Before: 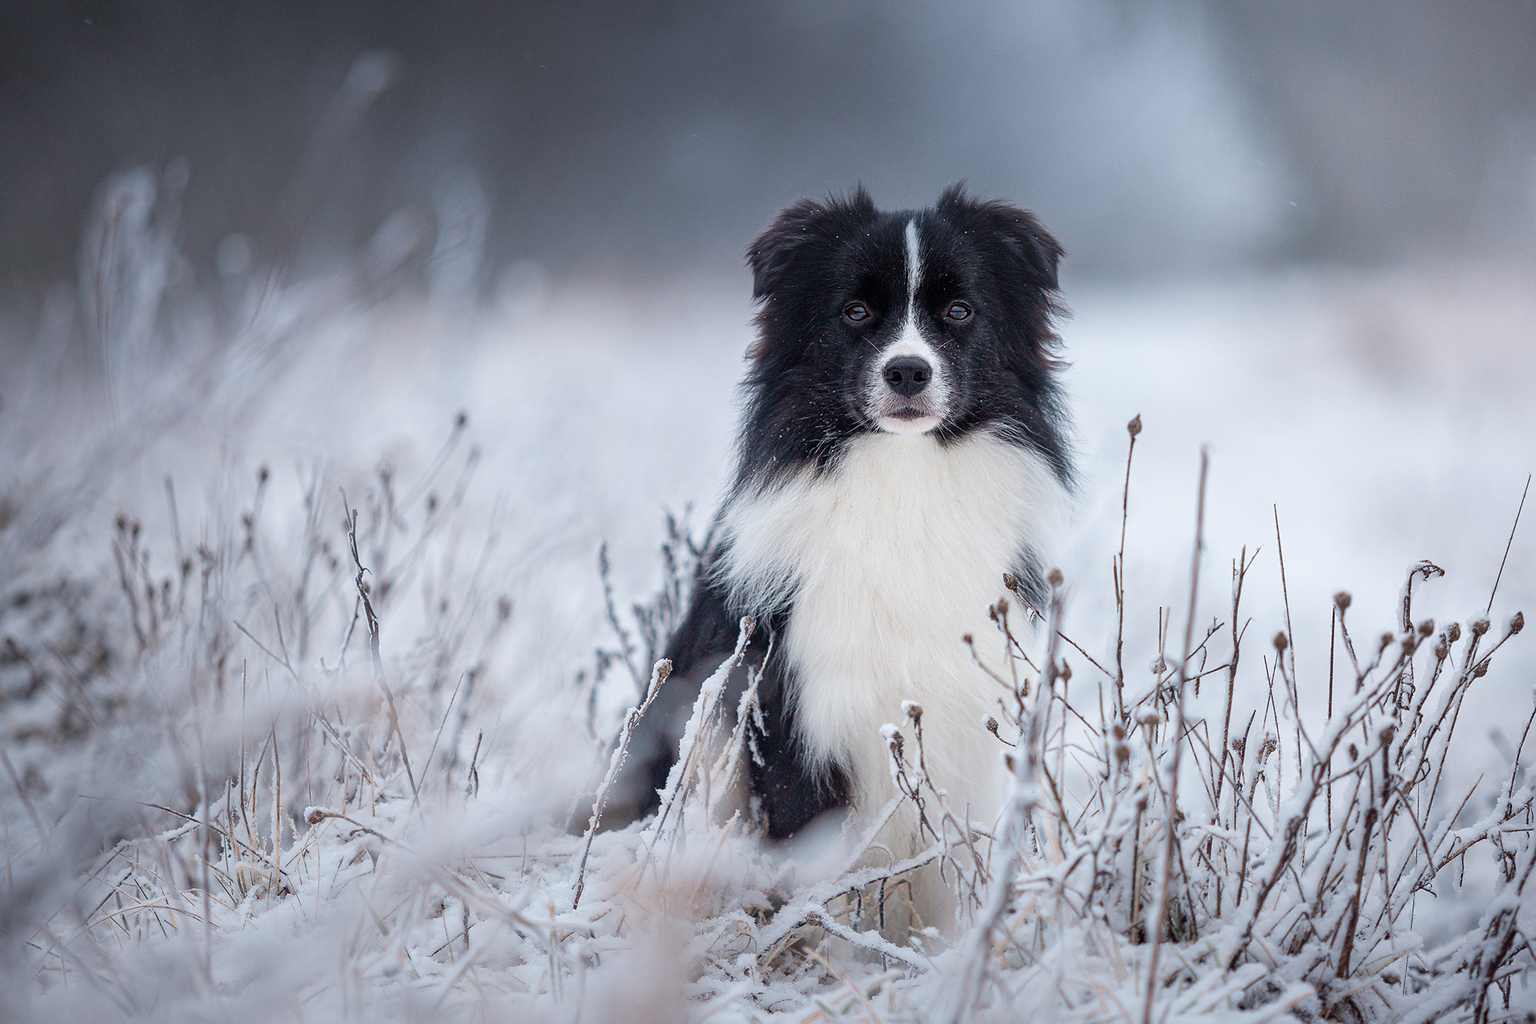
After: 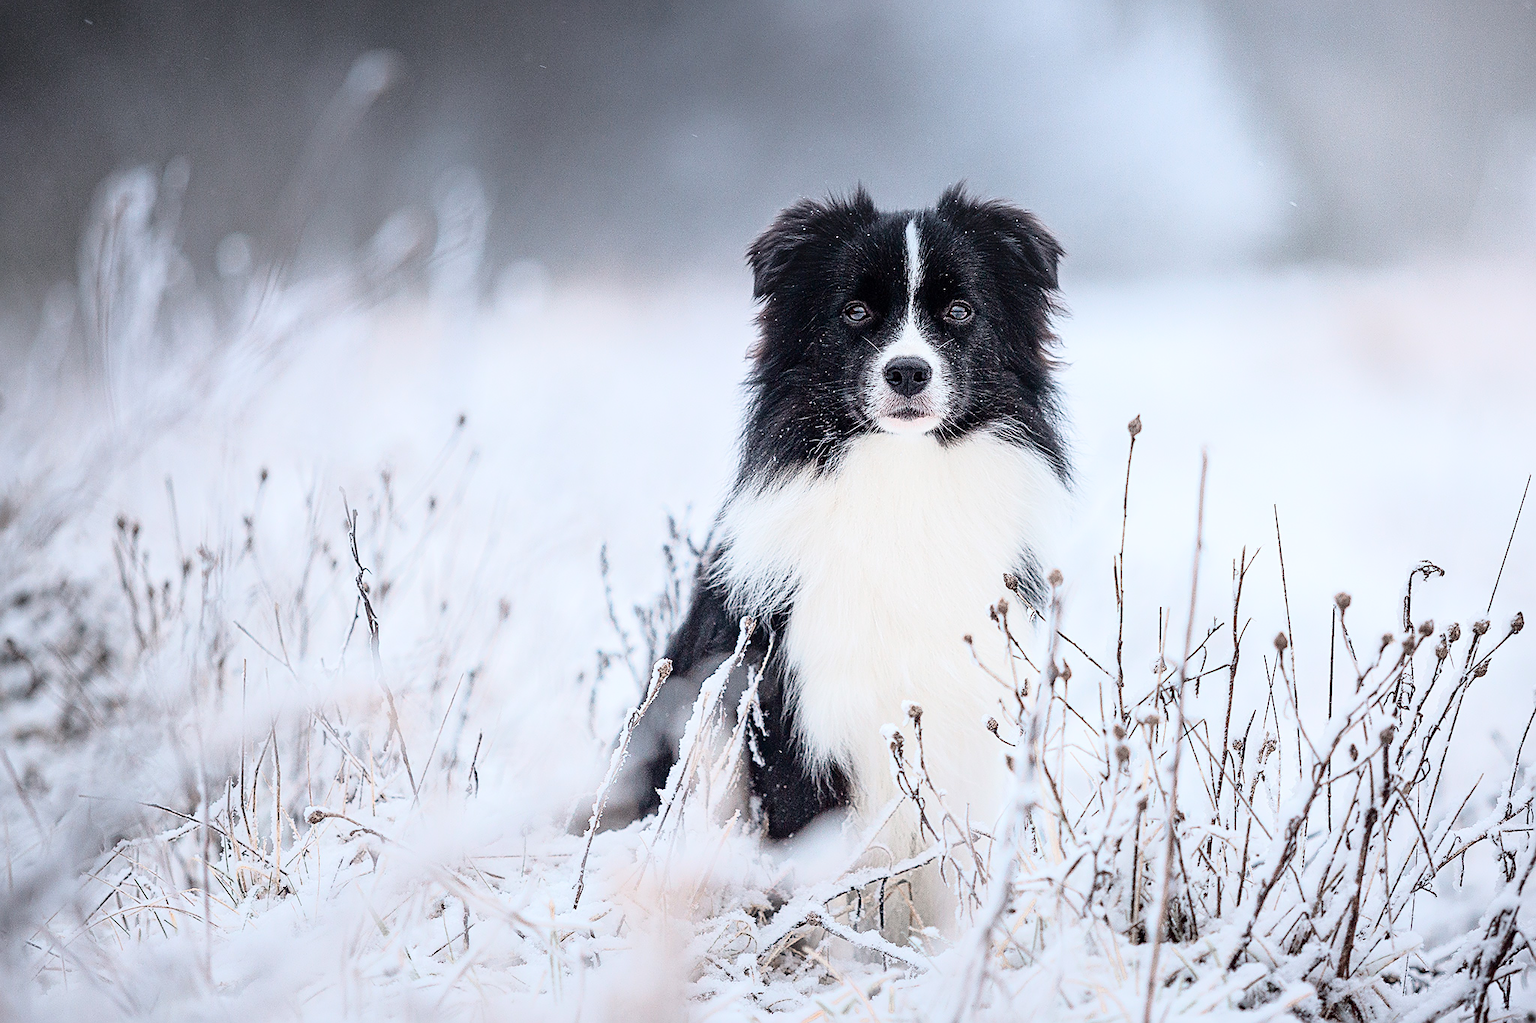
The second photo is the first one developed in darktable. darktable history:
tone curve: curves: ch0 [(0, 0) (0.003, 0.002) (0.011, 0.008) (0.025, 0.019) (0.044, 0.034) (0.069, 0.053) (0.1, 0.079) (0.136, 0.127) (0.177, 0.191) (0.224, 0.274) (0.277, 0.367) (0.335, 0.465) (0.399, 0.552) (0.468, 0.643) (0.543, 0.737) (0.623, 0.82) (0.709, 0.891) (0.801, 0.928) (0.898, 0.963) (1, 1)], color space Lab, independent channels, preserve colors none
sharpen: on, module defaults
